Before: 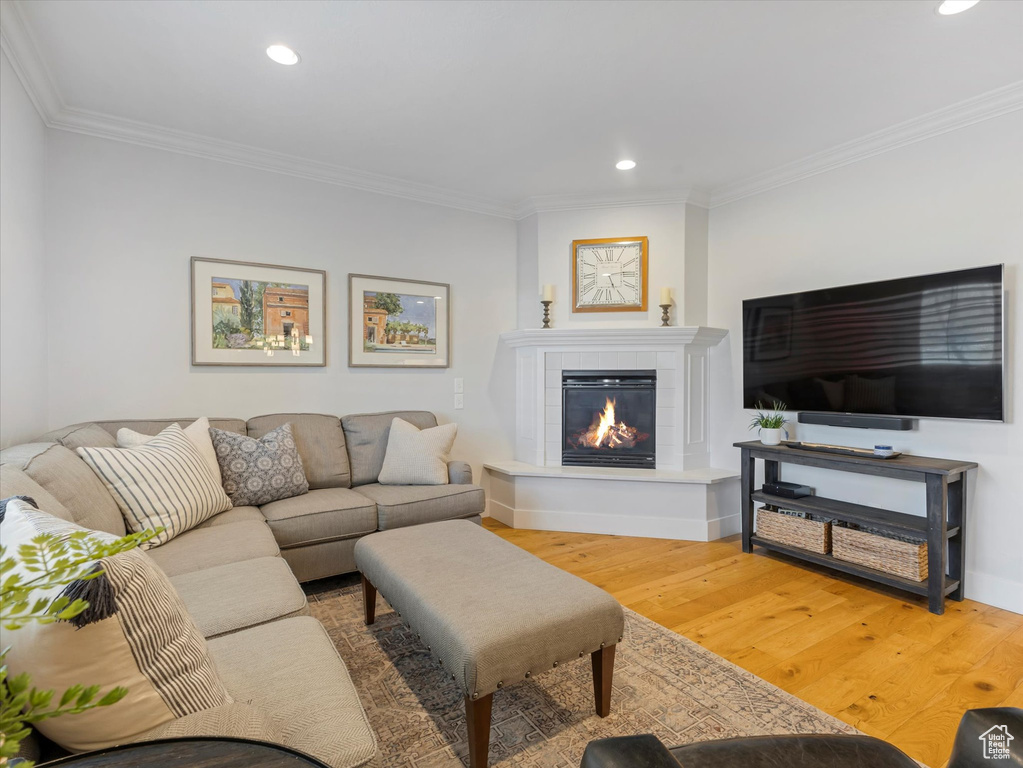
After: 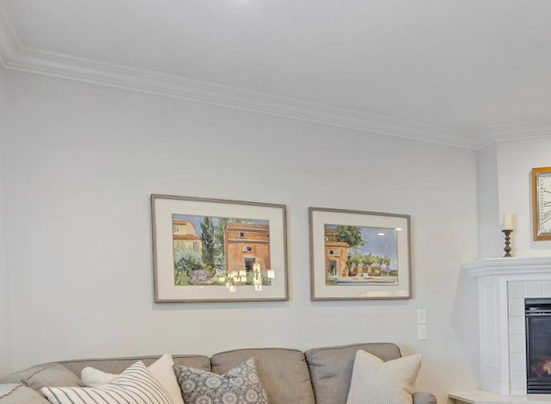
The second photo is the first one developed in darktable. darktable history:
crop and rotate: left 3.047%, top 7.509%, right 42.236%, bottom 37.598%
contrast equalizer: octaves 7, y [[0.524 ×6], [0.512 ×6], [0.379 ×6], [0 ×6], [0 ×6]]
rotate and perspective: rotation -1.42°, crop left 0.016, crop right 0.984, crop top 0.035, crop bottom 0.965
